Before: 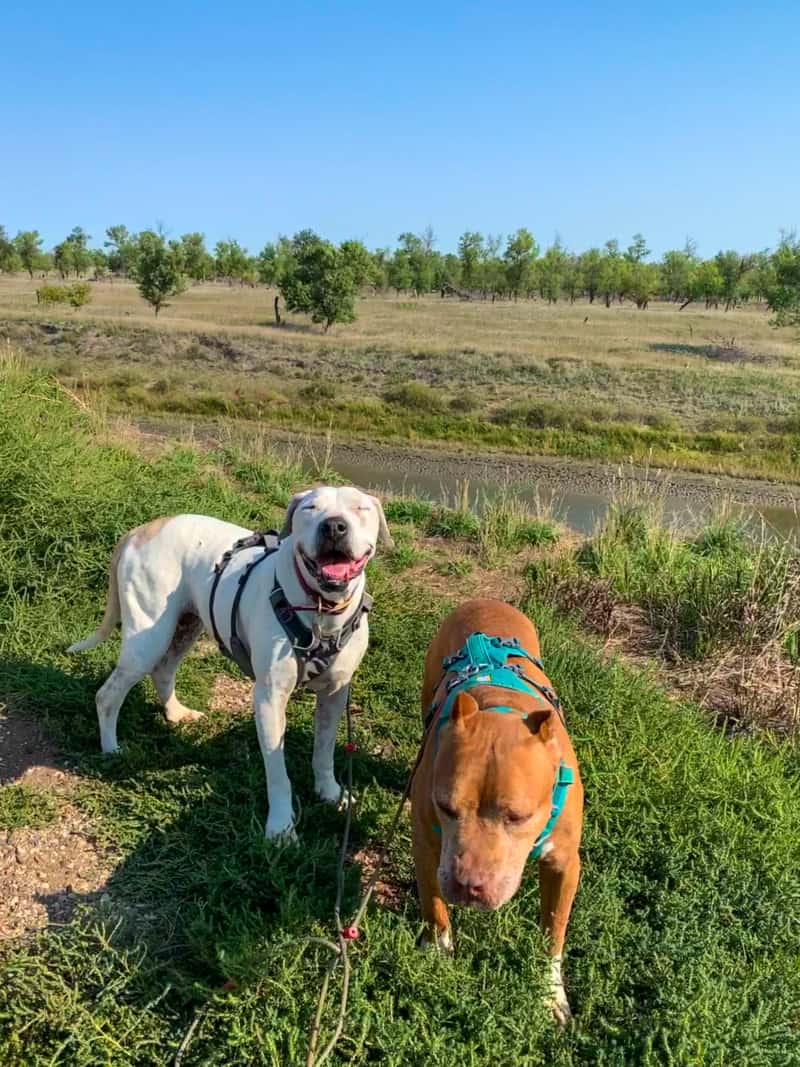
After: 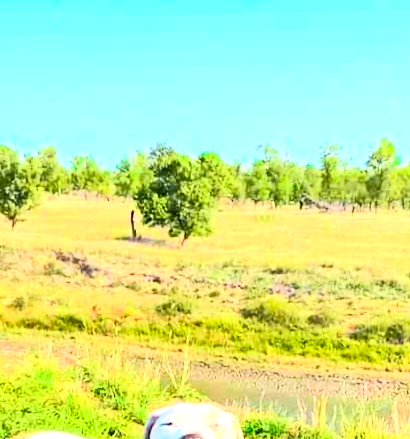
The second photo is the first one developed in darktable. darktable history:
contrast brightness saturation: contrast 0.08, saturation 0.2
tone curve: curves: ch0 [(0, 0.005) (0.103, 0.097) (0.18, 0.22) (0.378, 0.482) (0.504, 0.631) (0.663, 0.801) (0.834, 0.914) (1, 0.971)]; ch1 [(0, 0) (0.172, 0.123) (0.324, 0.253) (0.396, 0.388) (0.478, 0.461) (0.499, 0.498) (0.545, 0.587) (0.604, 0.692) (0.704, 0.818) (1, 1)]; ch2 [(0, 0) (0.411, 0.424) (0.496, 0.5) (0.521, 0.537) (0.555, 0.585) (0.628, 0.703) (1, 1)], color space Lab, independent channels, preserve colors none
crop: left 15.306%, top 9.065%, right 30.789%, bottom 48.638%
rotate and perspective: rotation 0.074°, lens shift (vertical) 0.096, lens shift (horizontal) -0.041, crop left 0.043, crop right 0.952, crop top 0.024, crop bottom 0.979
exposure: black level correction 0, exposure 1.3 EV, compensate exposure bias true, compensate highlight preservation false
tone equalizer: -8 EV -0.417 EV, -7 EV -0.389 EV, -6 EV -0.333 EV, -5 EV -0.222 EV, -3 EV 0.222 EV, -2 EV 0.333 EV, -1 EV 0.389 EV, +0 EV 0.417 EV, edges refinement/feathering 500, mask exposure compensation -1.57 EV, preserve details no
